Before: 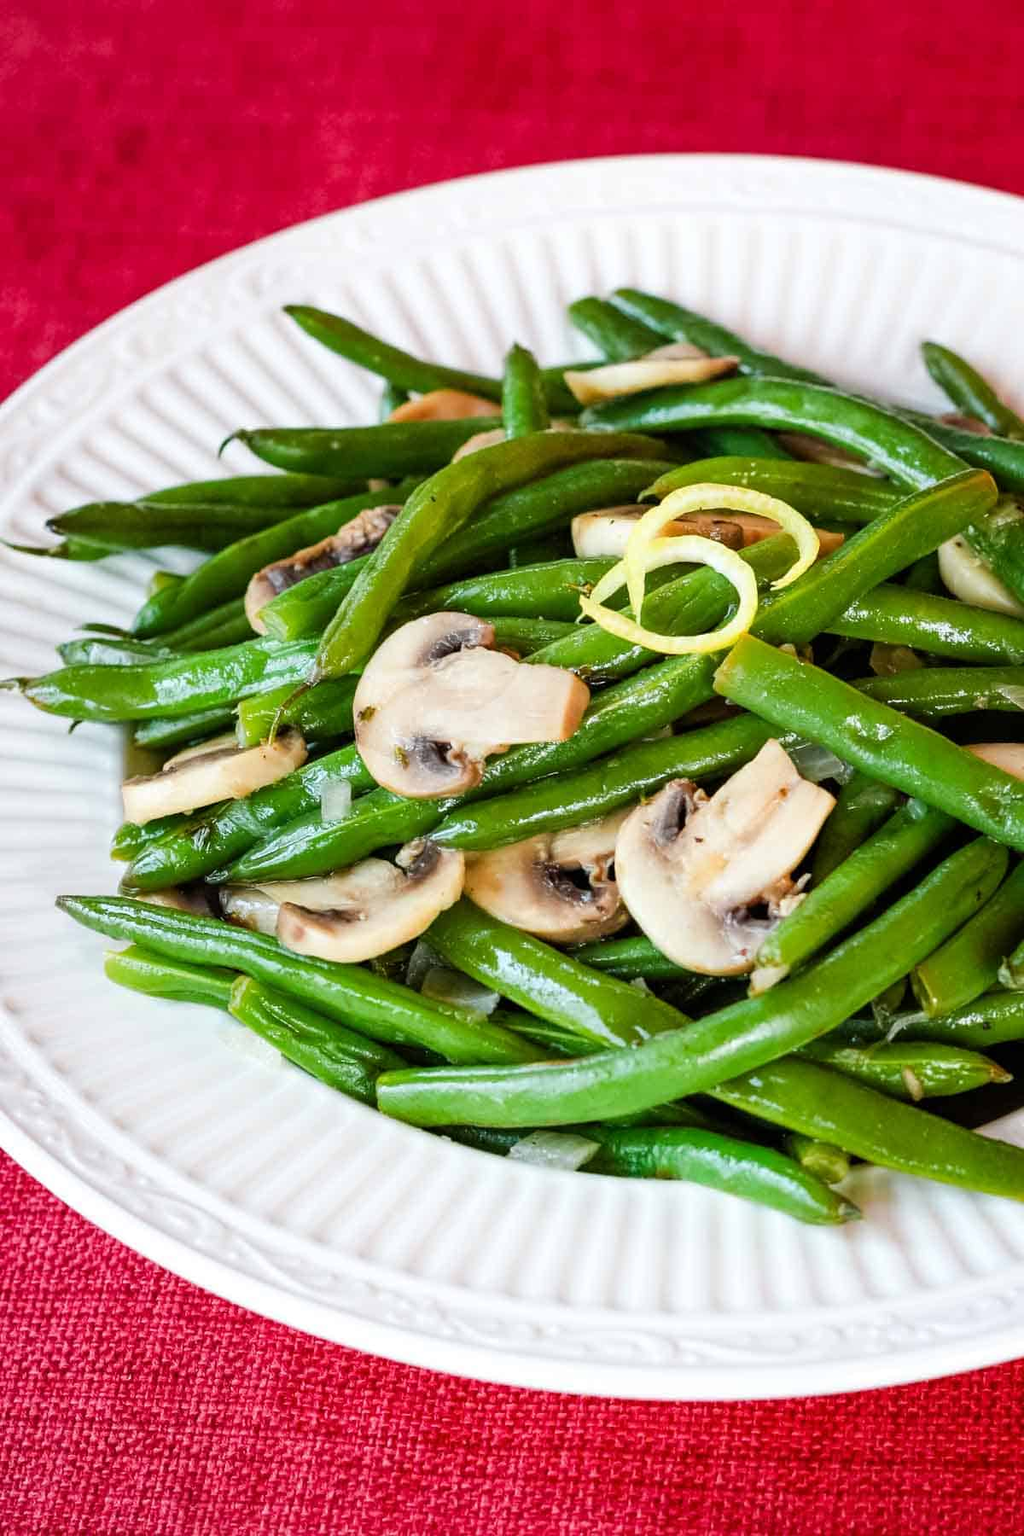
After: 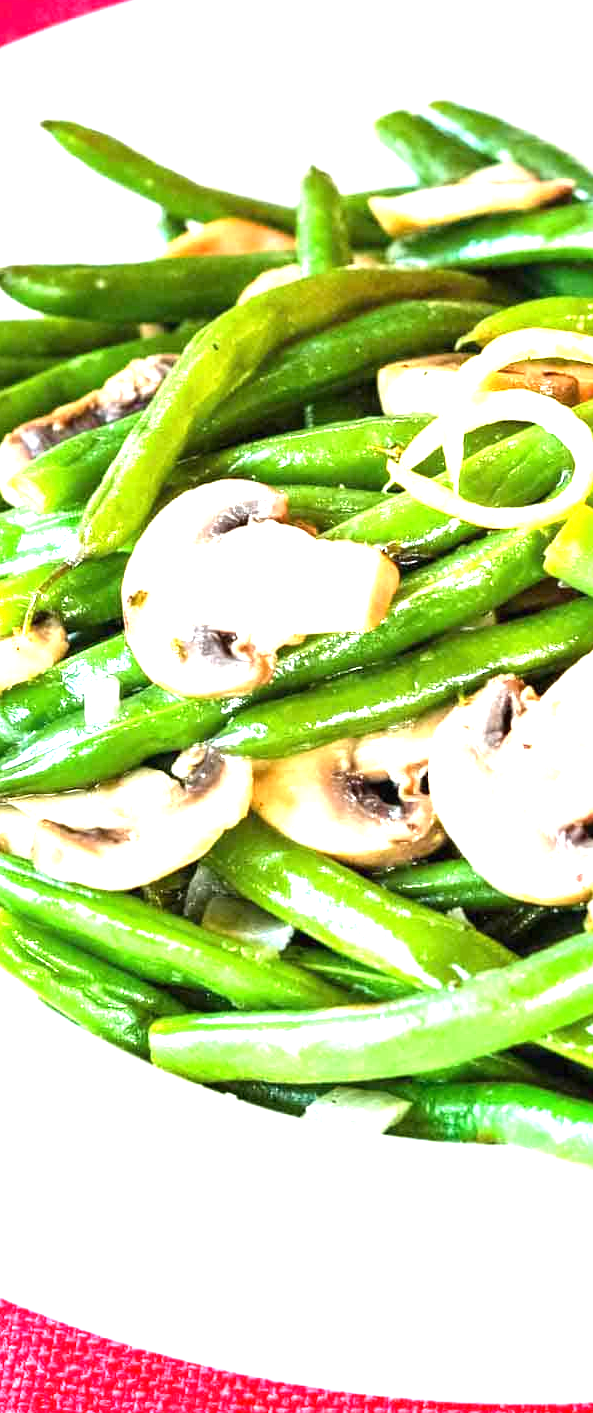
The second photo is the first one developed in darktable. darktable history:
crop and rotate: angle 0.02°, left 24.353%, top 13.219%, right 26.156%, bottom 8.224%
exposure: black level correction 0, exposure 1.675 EV, compensate exposure bias true, compensate highlight preservation false
